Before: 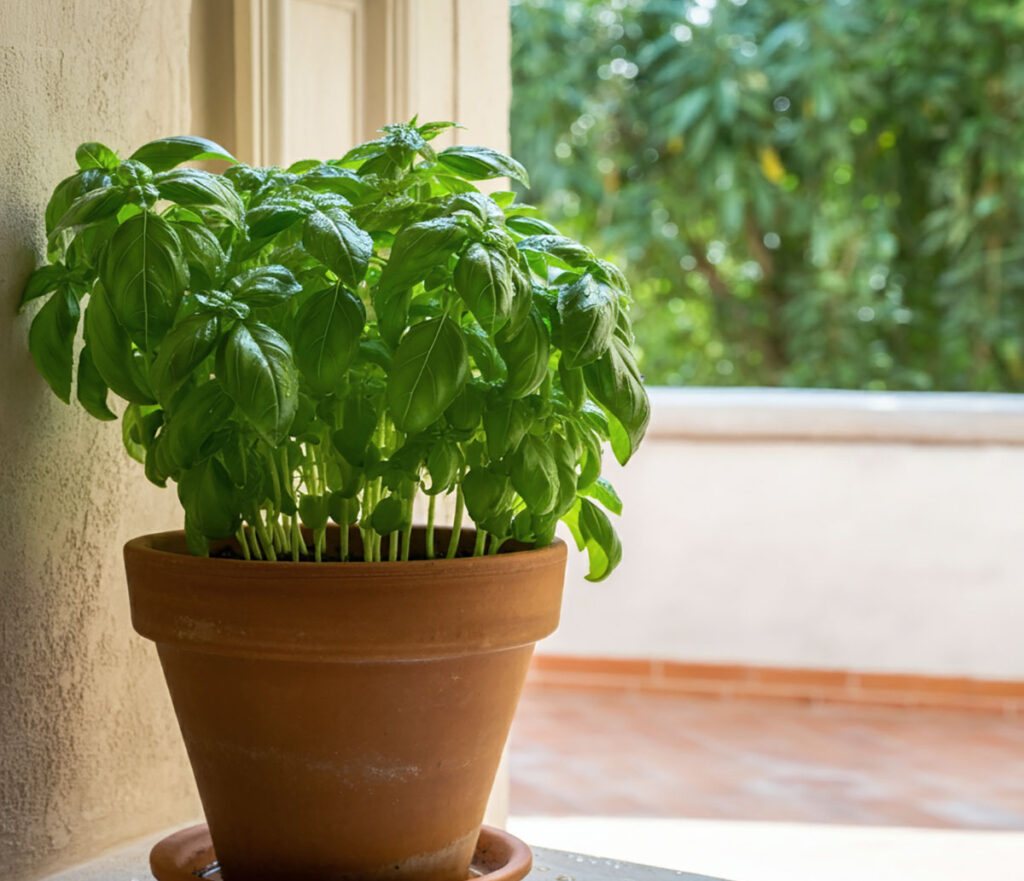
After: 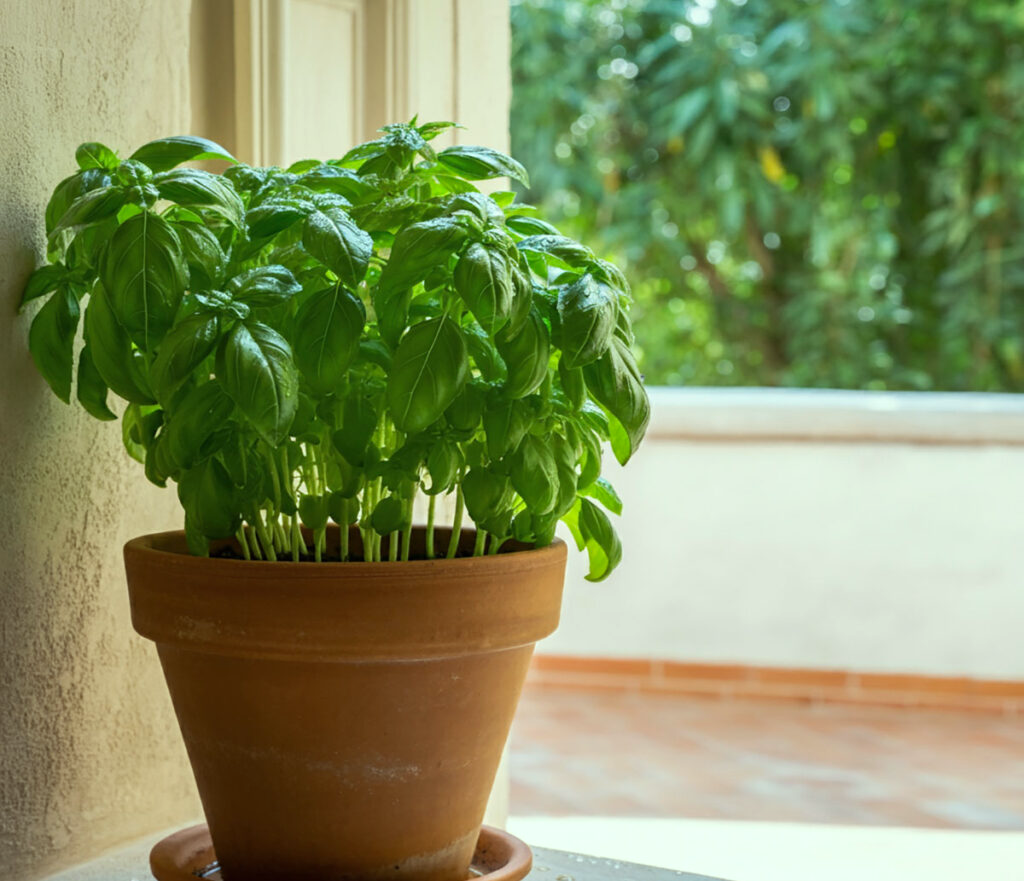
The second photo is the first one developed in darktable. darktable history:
color correction: highlights a* -8.43, highlights b* 3.4
